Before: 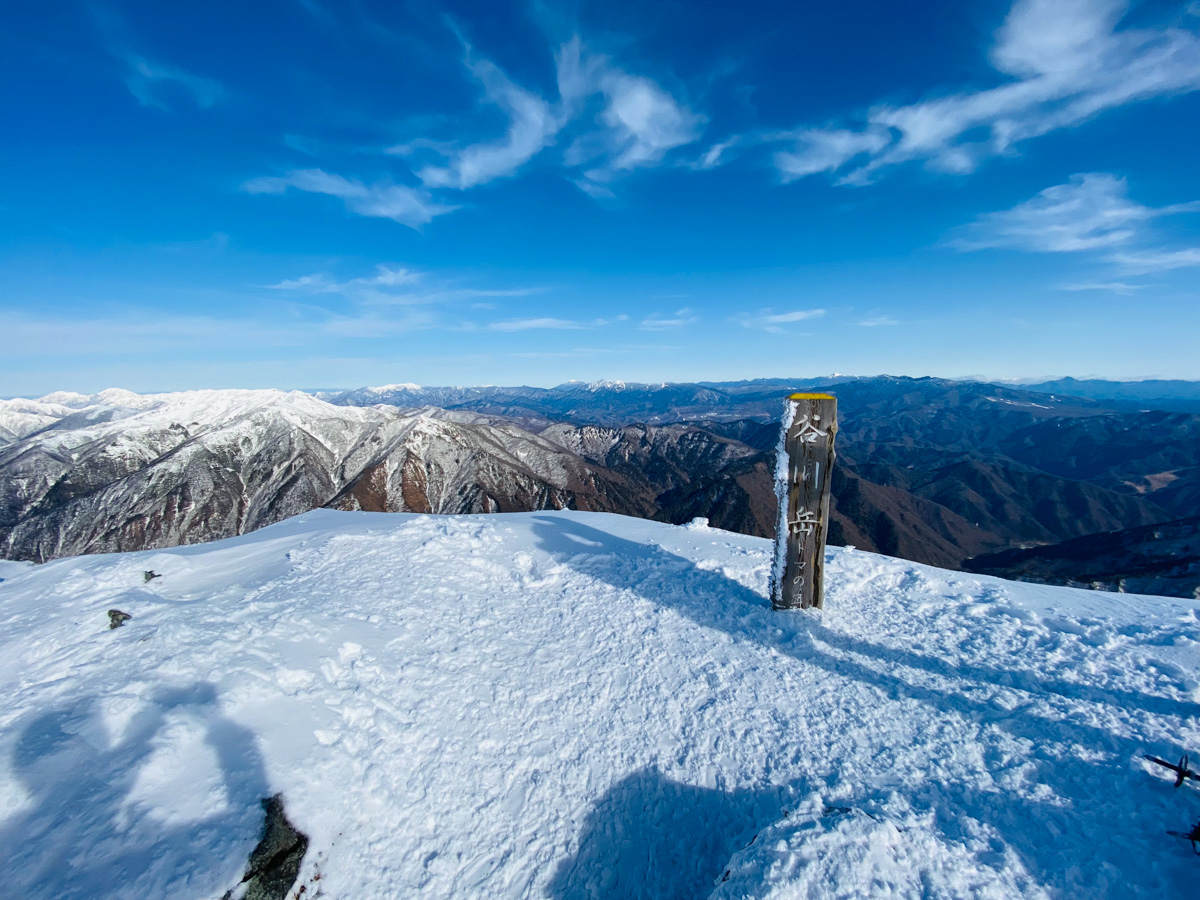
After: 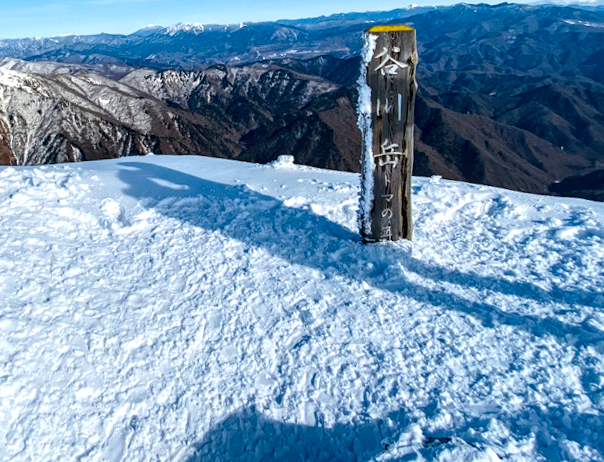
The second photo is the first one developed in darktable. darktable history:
crop: left 34.479%, top 38.822%, right 13.718%, bottom 5.172%
haze removal: compatibility mode true, adaptive false
rotate and perspective: rotation -3°, crop left 0.031, crop right 0.968, crop top 0.07, crop bottom 0.93
local contrast: detail 130%
tone equalizer: -8 EV -0.417 EV, -7 EV -0.389 EV, -6 EV -0.333 EV, -5 EV -0.222 EV, -3 EV 0.222 EV, -2 EV 0.333 EV, -1 EV 0.389 EV, +0 EV 0.417 EV, edges refinement/feathering 500, mask exposure compensation -1.57 EV, preserve details no
exposure: compensate highlight preservation false
